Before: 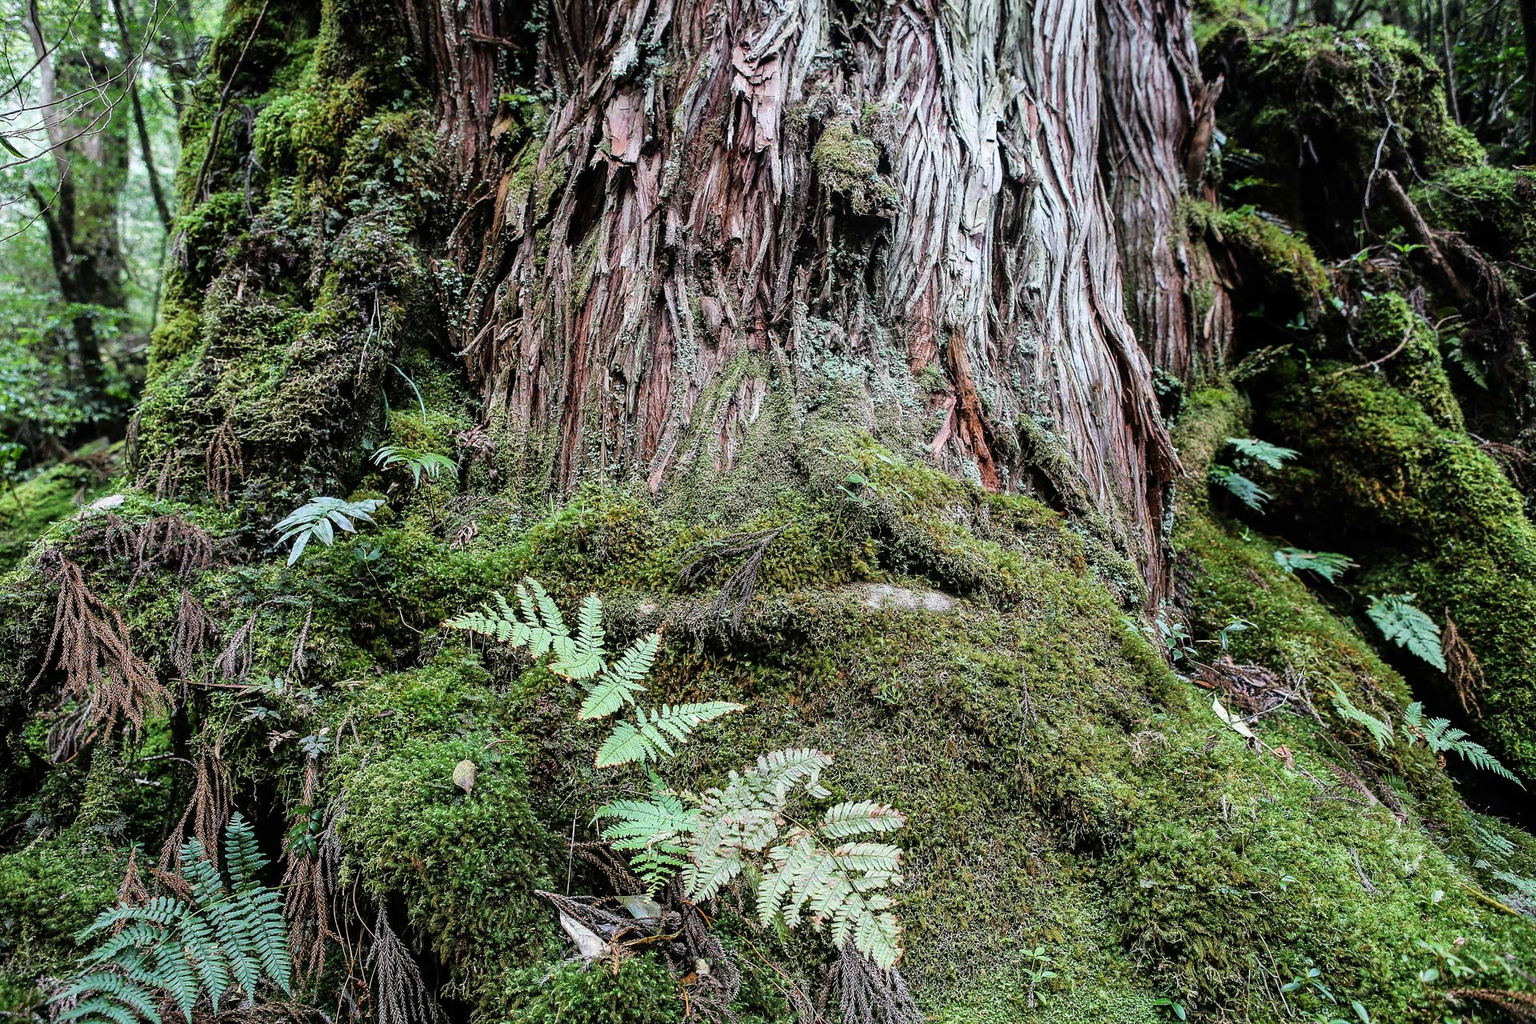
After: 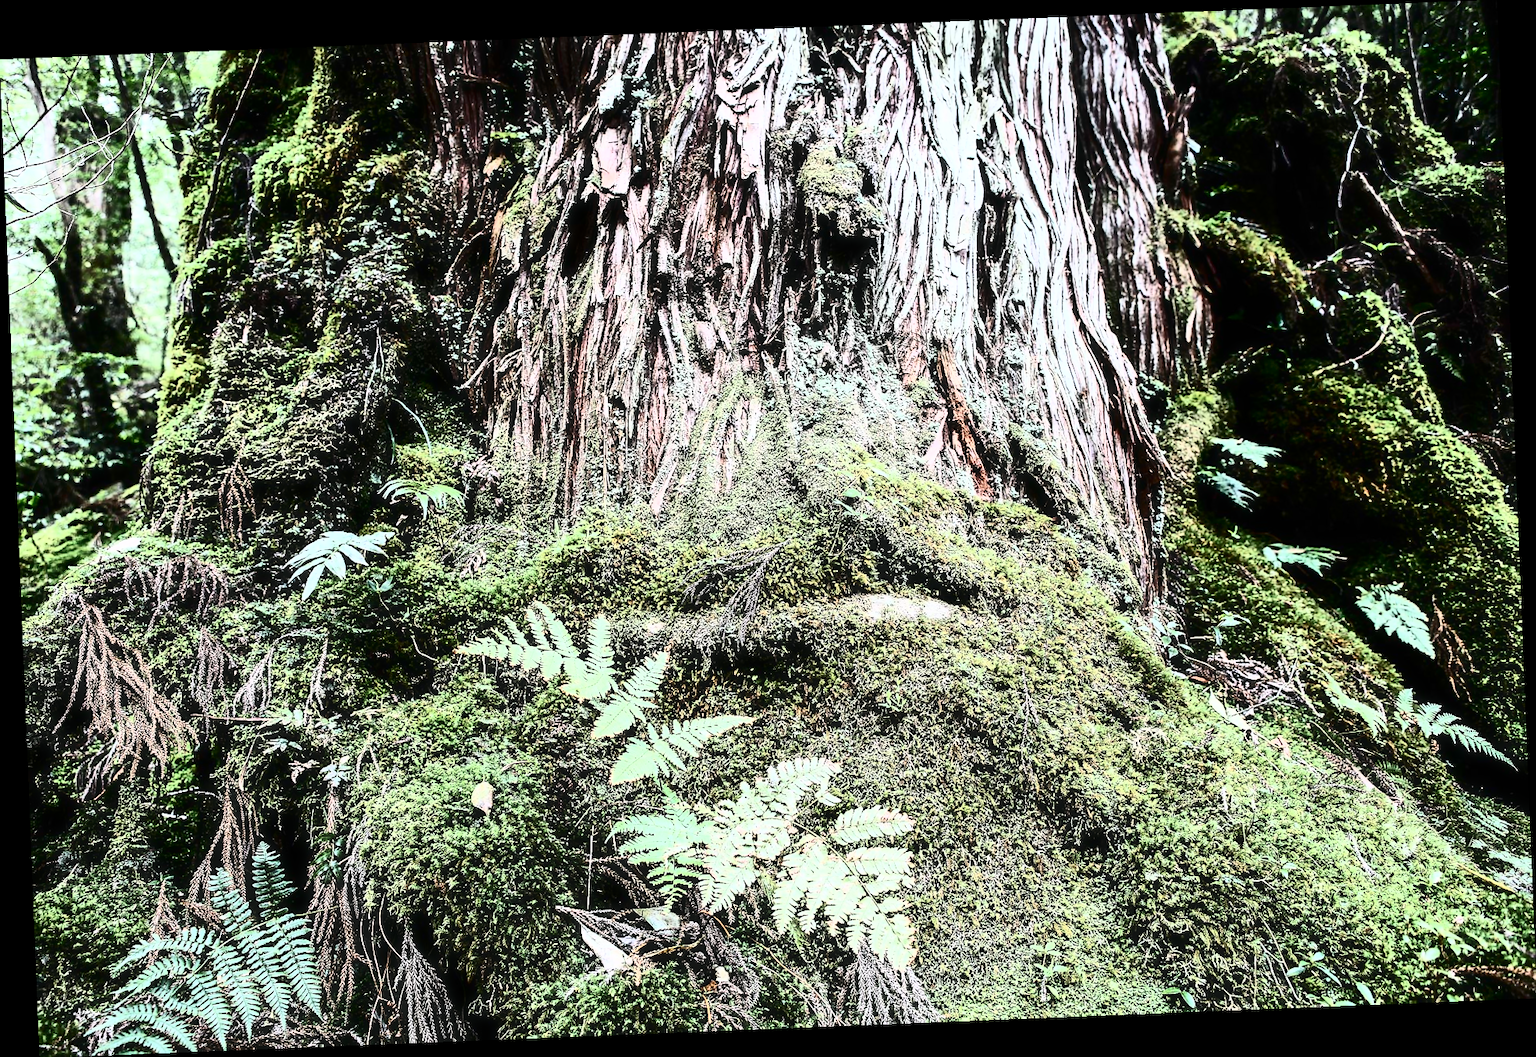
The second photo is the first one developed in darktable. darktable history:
contrast brightness saturation: contrast 0.93, brightness 0.2
haze removal: strength -0.09, distance 0.358, compatibility mode true, adaptive false
rotate and perspective: rotation -2.29°, automatic cropping off
